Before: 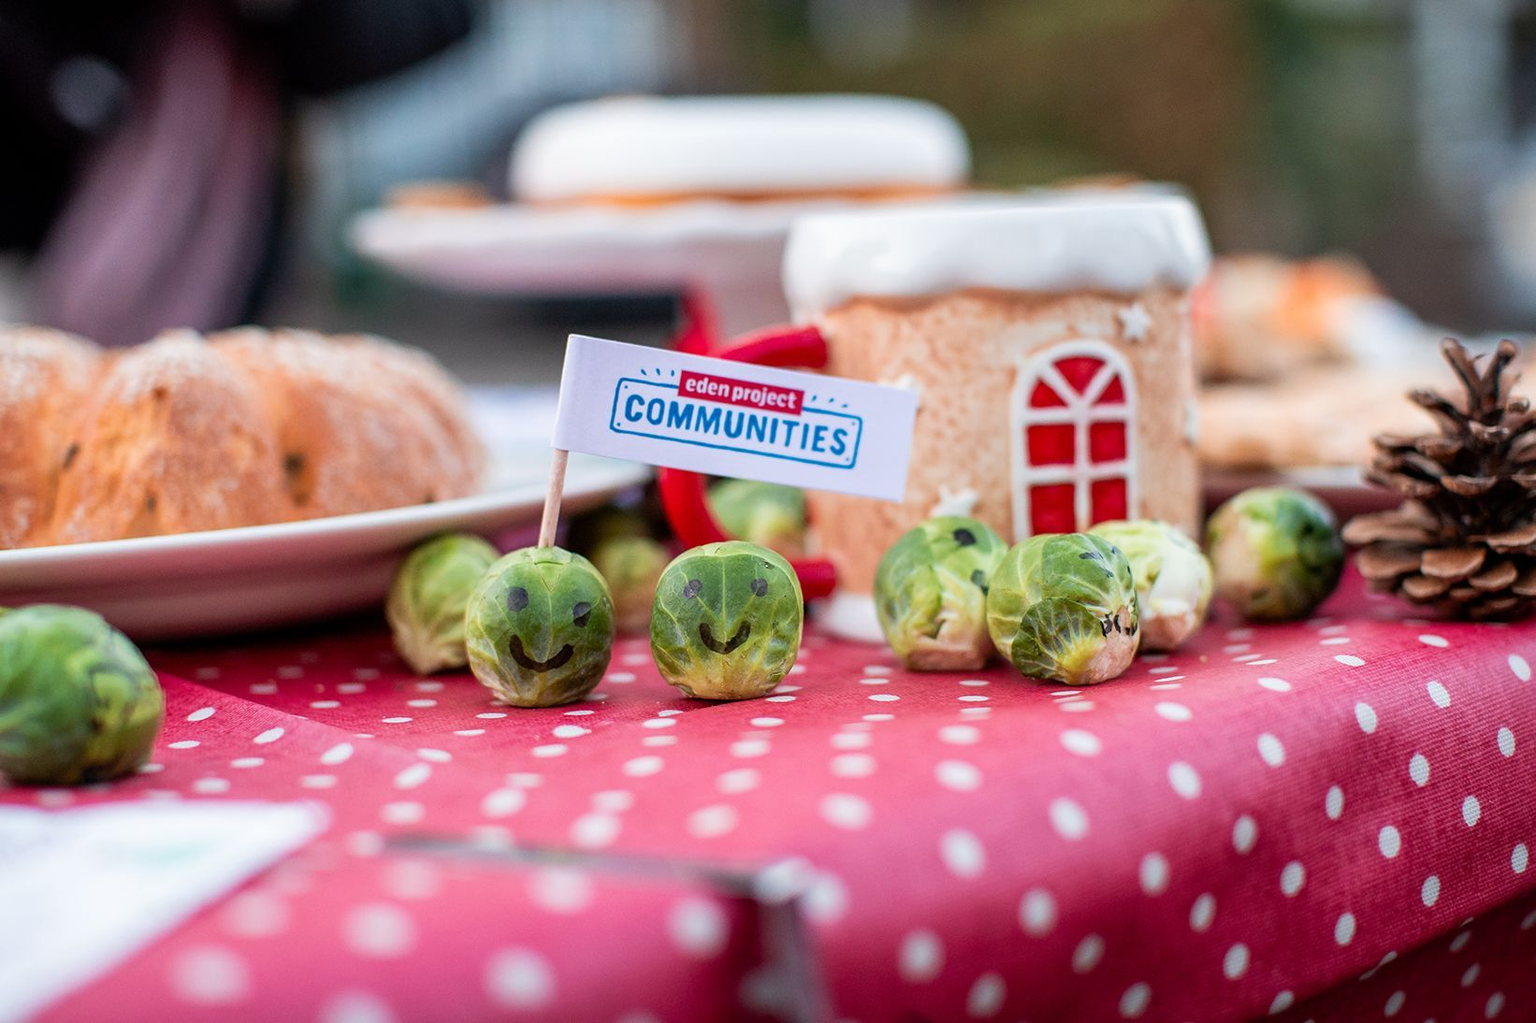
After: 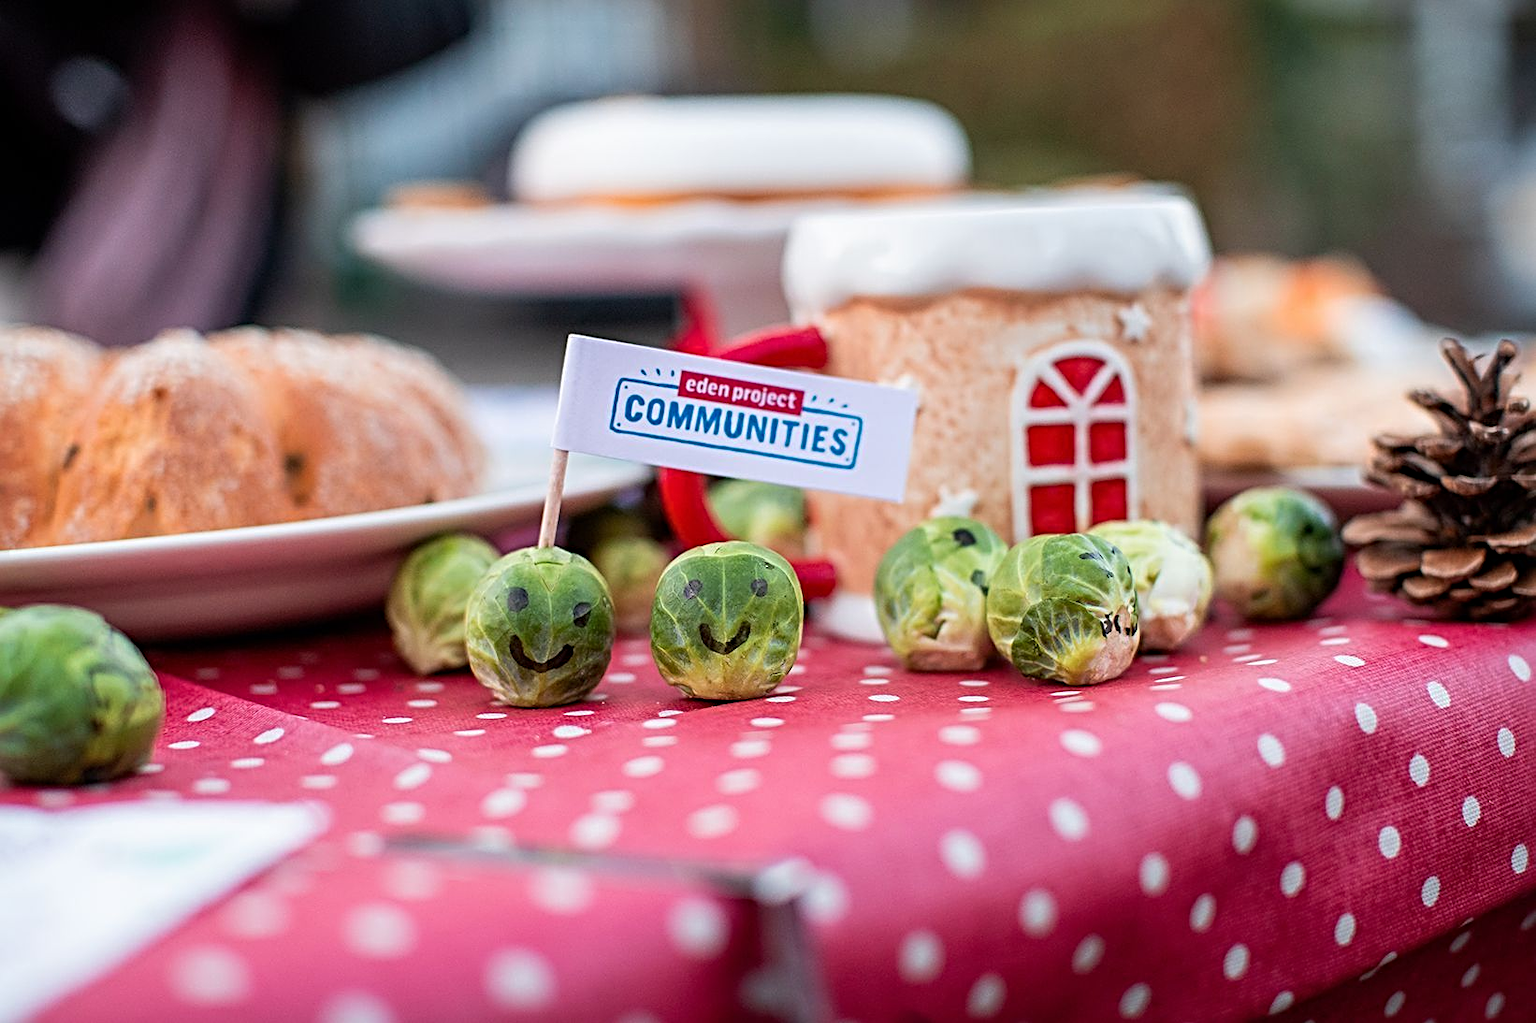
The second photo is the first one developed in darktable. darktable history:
sharpen: radius 3.967
